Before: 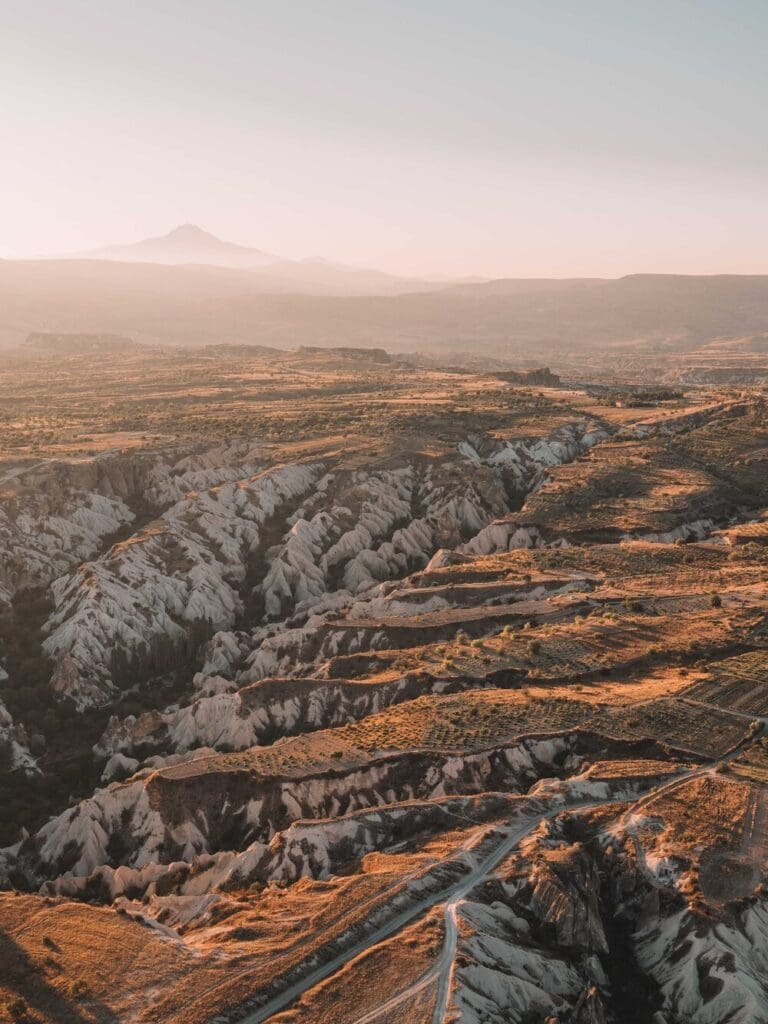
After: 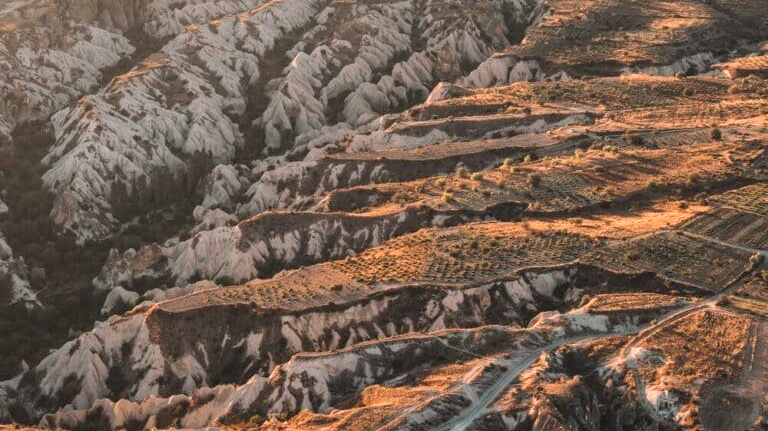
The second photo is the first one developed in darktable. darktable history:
crop: top 45.627%, bottom 12.229%
exposure: exposure 0.469 EV, compensate highlight preservation false
local contrast: highlights 104%, shadows 99%, detail 119%, midtone range 0.2
